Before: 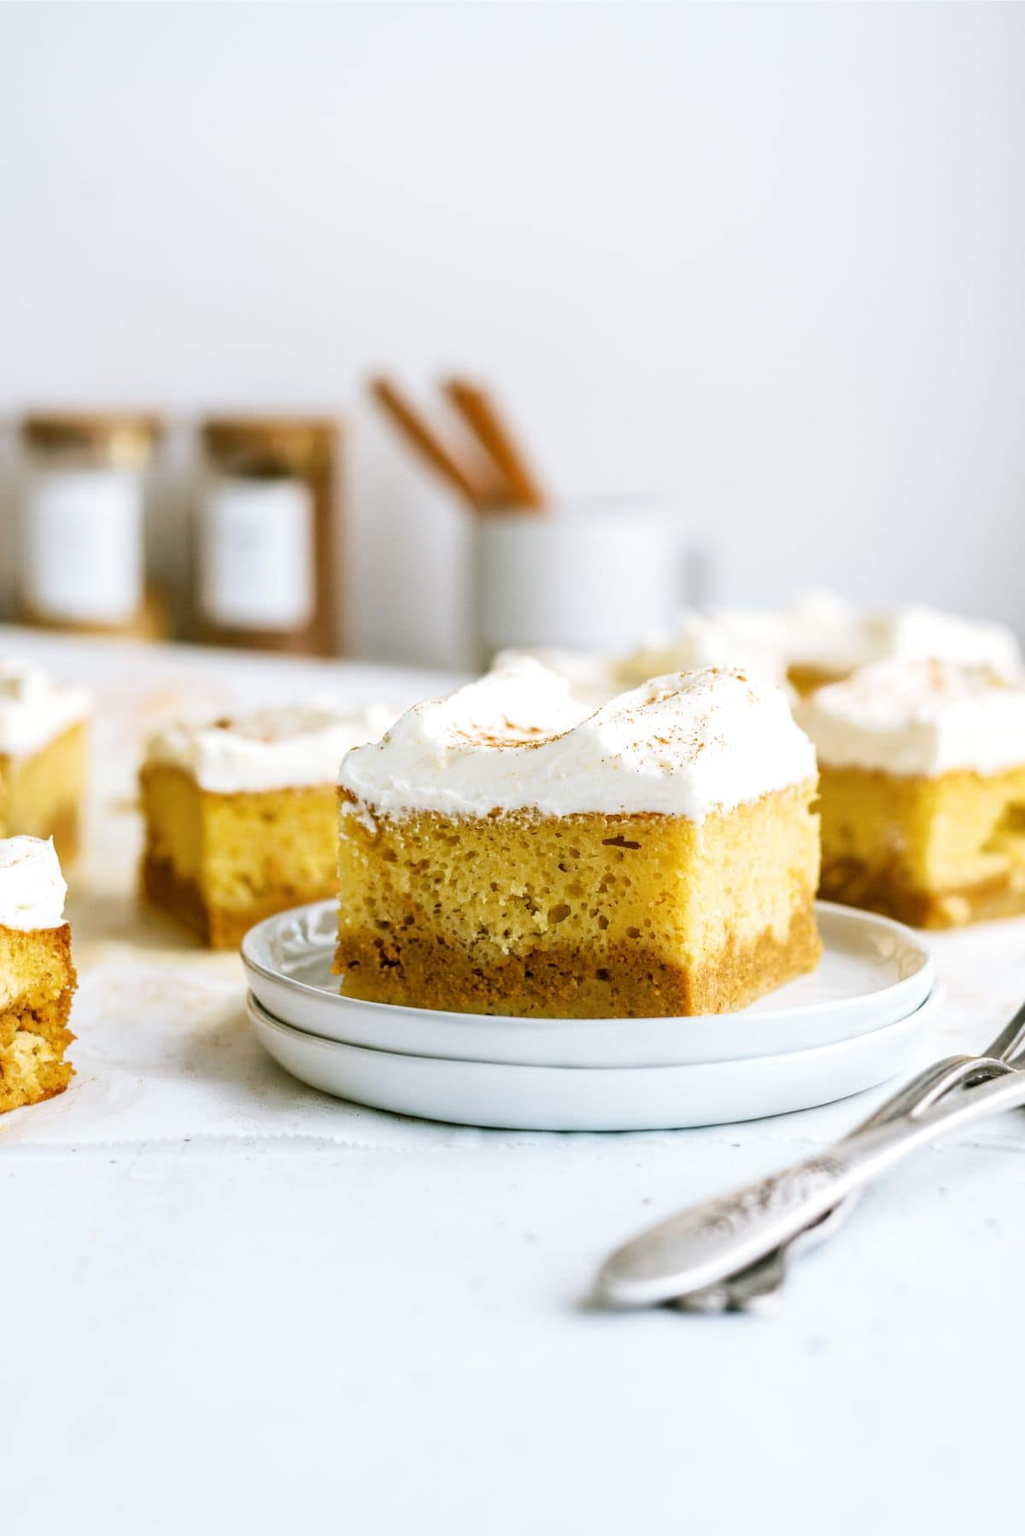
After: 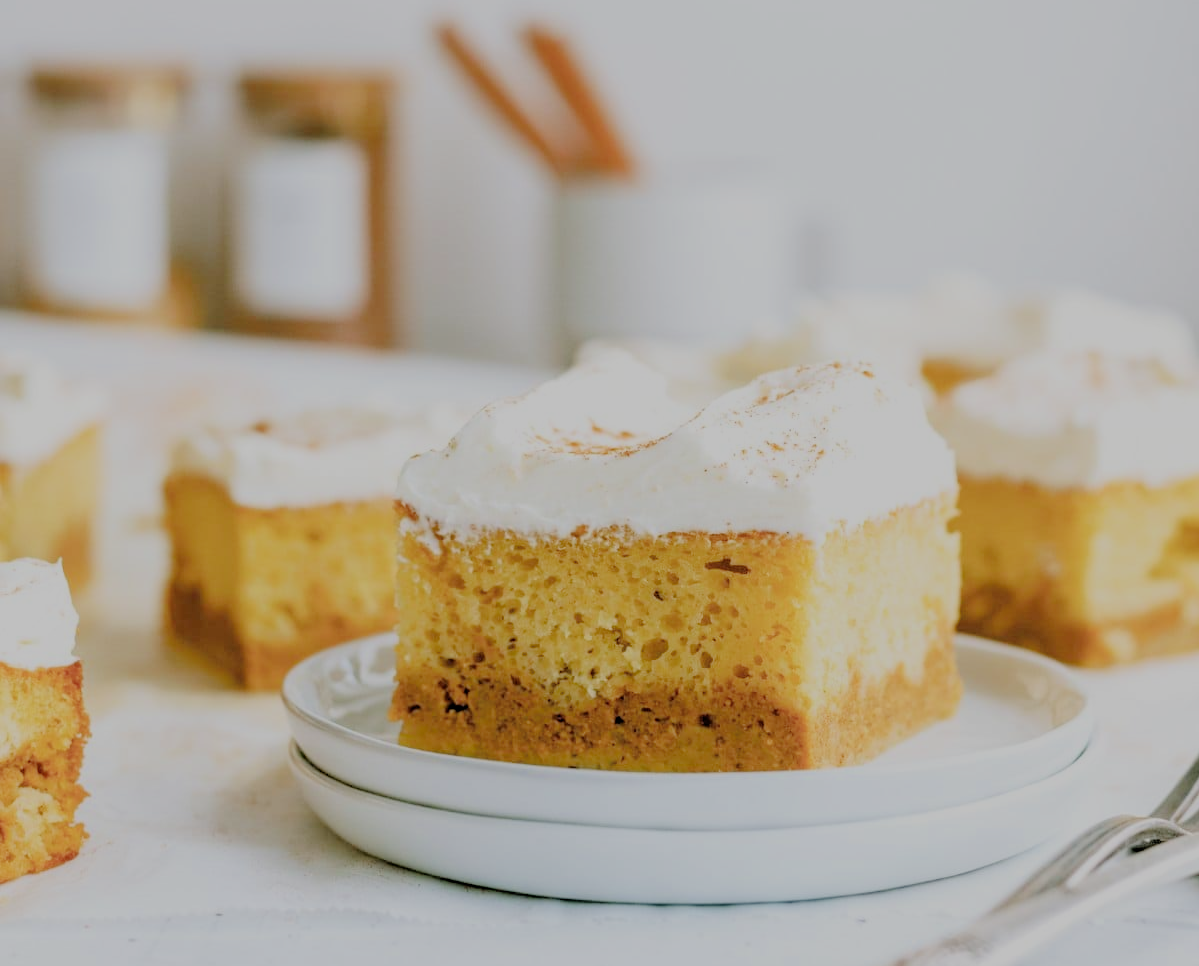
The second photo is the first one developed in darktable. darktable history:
filmic rgb: black relative exposure -4.46 EV, white relative exposure 6.63 EV, hardness 1.89, contrast 0.512
exposure: black level correction 0, exposure 0.59 EV, compensate highlight preservation false
crop and rotate: top 23.431%, bottom 22.8%
